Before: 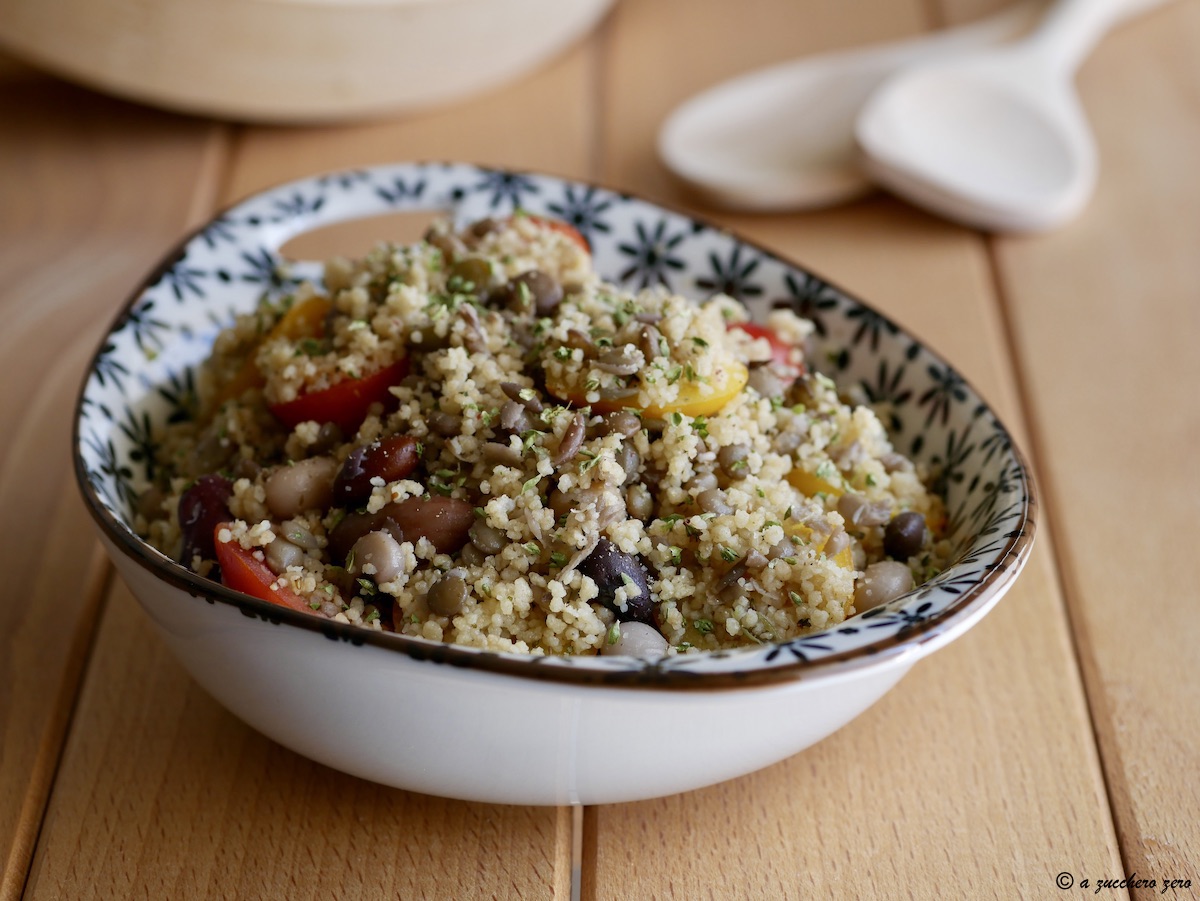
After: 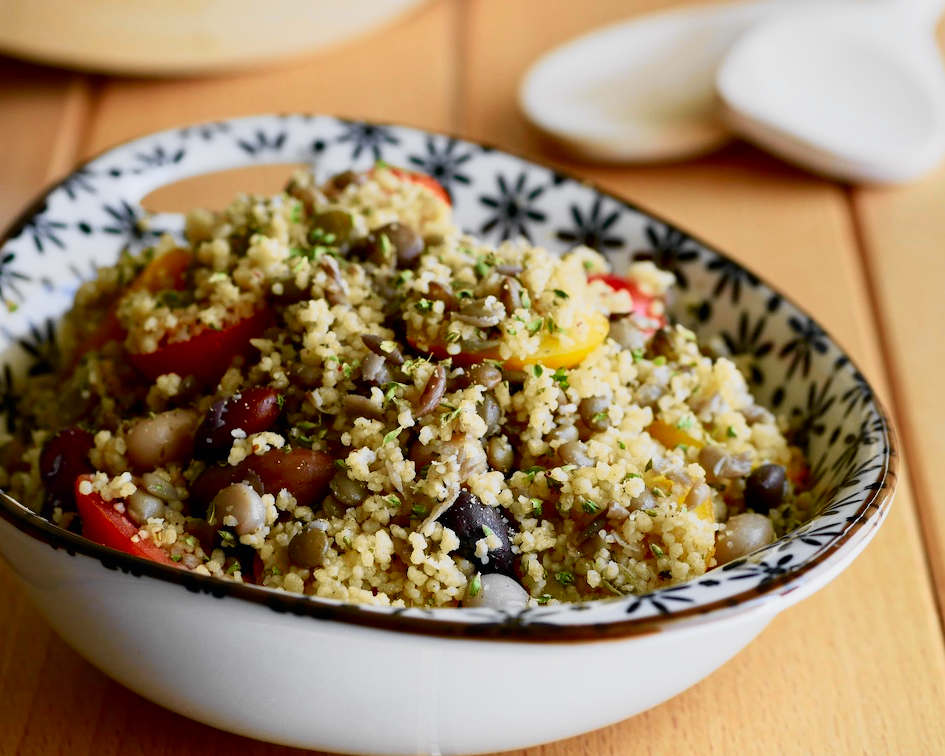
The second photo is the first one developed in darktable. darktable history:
crop: left 11.64%, top 5.394%, right 9.594%, bottom 10.655%
tone curve: curves: ch0 [(0, 0) (0.078, 0.029) (0.265, 0.241) (0.507, 0.56) (0.744, 0.826) (1, 0.948)]; ch1 [(0, 0) (0.346, 0.307) (0.418, 0.383) (0.46, 0.439) (0.482, 0.493) (0.502, 0.5) (0.517, 0.506) (0.55, 0.557) (0.601, 0.637) (0.666, 0.7) (1, 1)]; ch2 [(0, 0) (0.346, 0.34) (0.431, 0.45) (0.485, 0.494) (0.5, 0.498) (0.508, 0.499) (0.532, 0.546) (0.579, 0.628) (0.625, 0.668) (1, 1)], color space Lab, independent channels, preserve colors none
